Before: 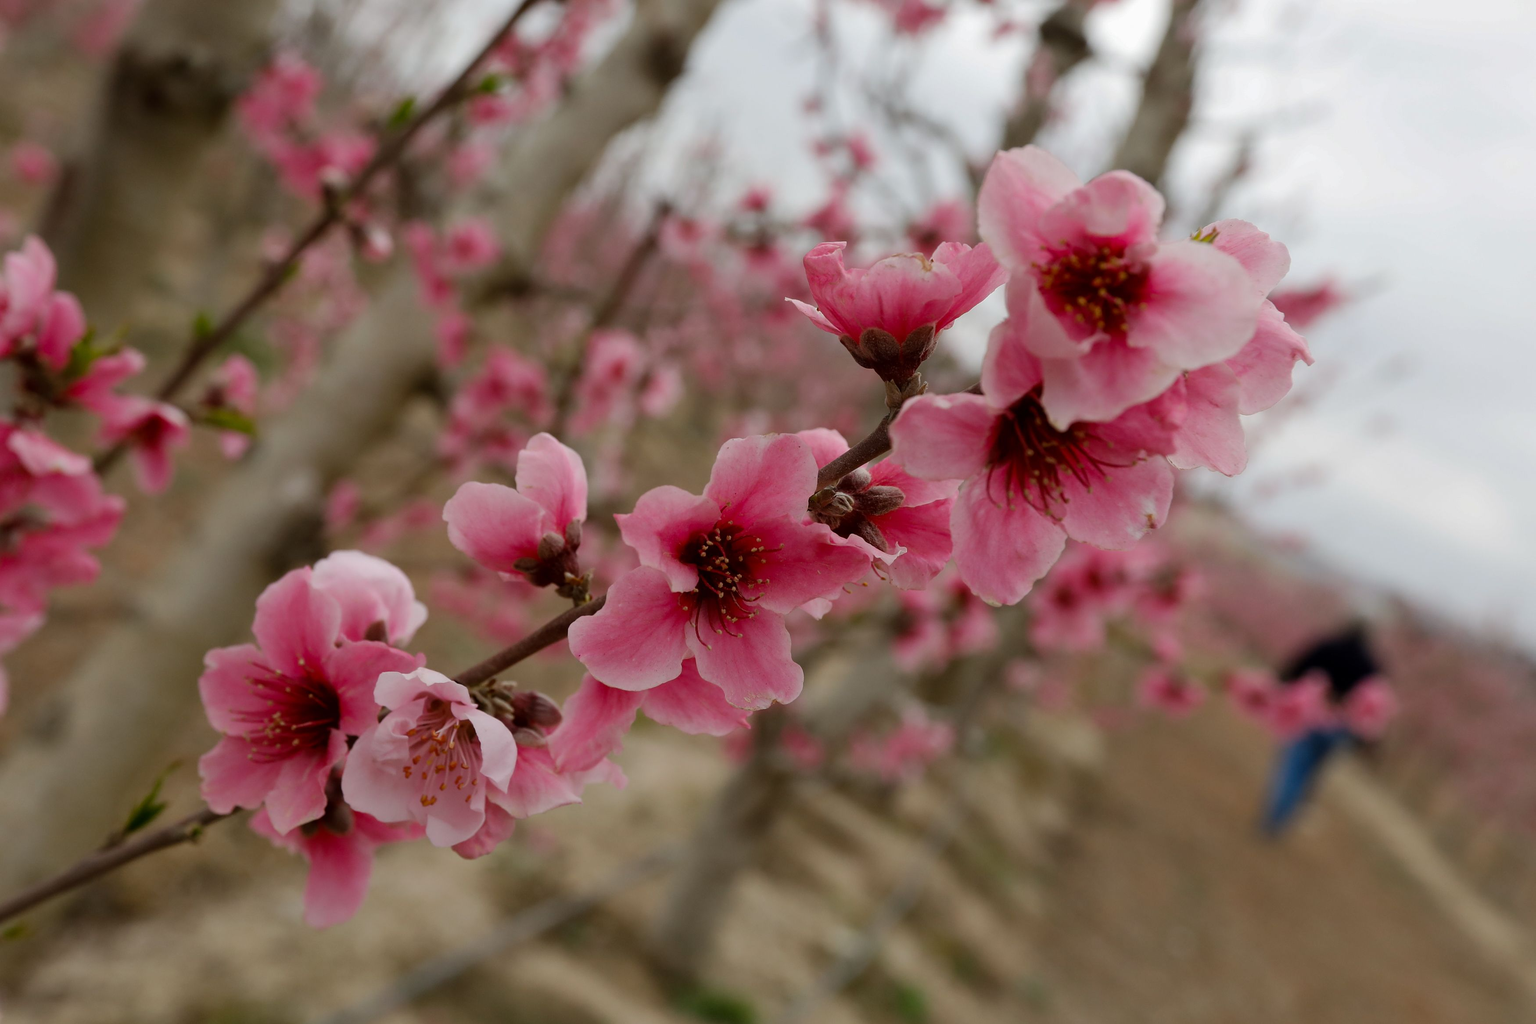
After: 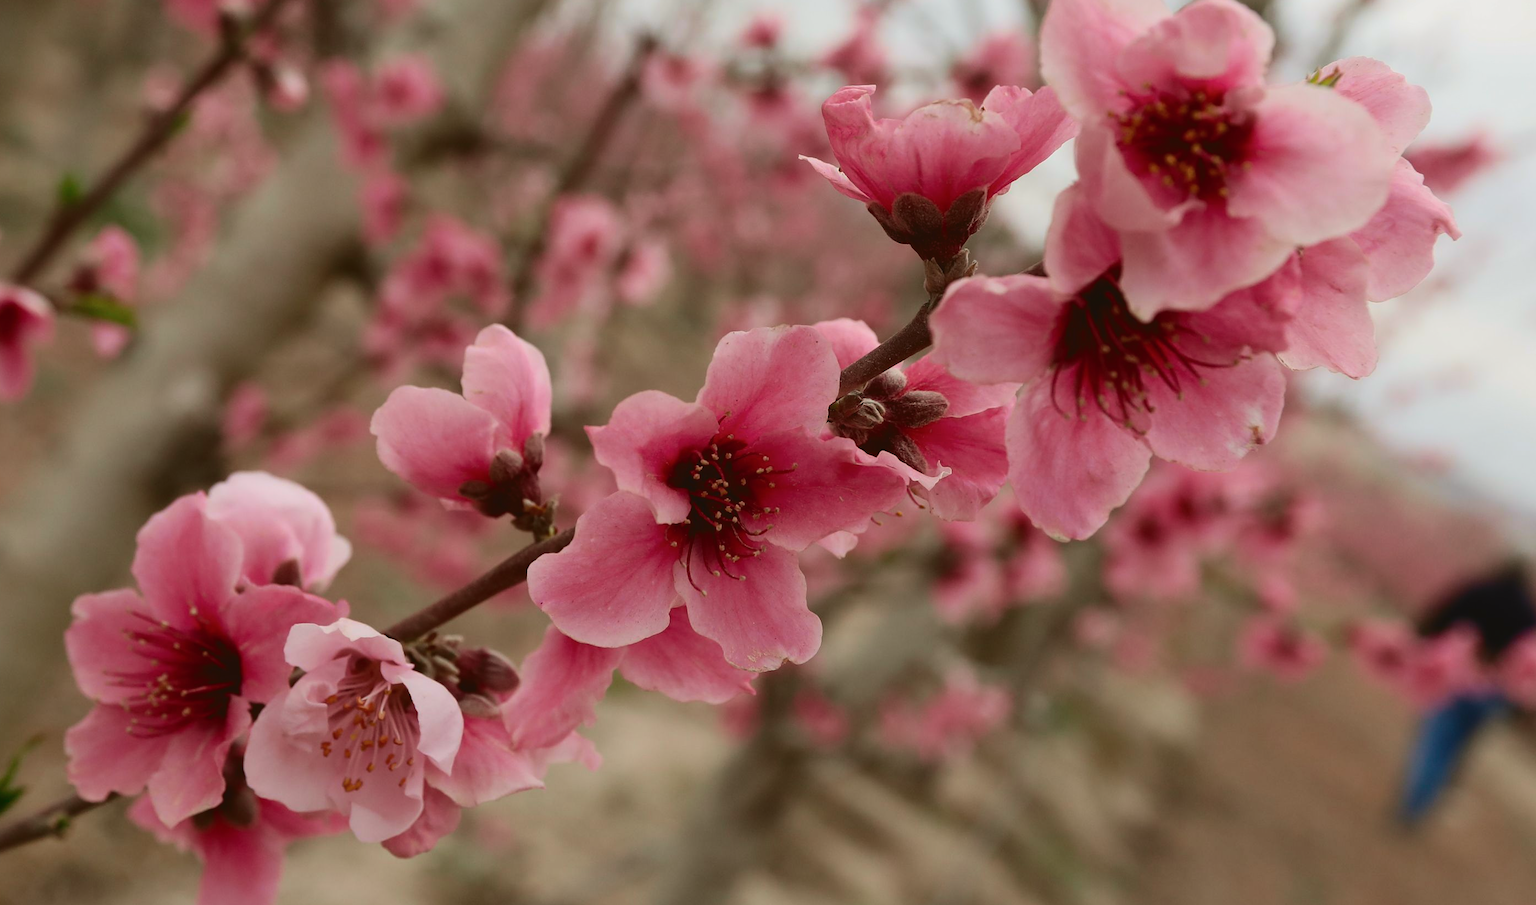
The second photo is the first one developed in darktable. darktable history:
tone curve: curves: ch0 [(0, 0.049) (0.175, 0.178) (0.466, 0.498) (0.715, 0.767) (0.819, 0.851) (1, 0.961)]; ch1 [(0, 0) (0.437, 0.398) (0.476, 0.466) (0.505, 0.505) (0.534, 0.544) (0.595, 0.608) (0.641, 0.643) (1, 1)]; ch2 [(0, 0) (0.359, 0.379) (0.437, 0.44) (0.489, 0.495) (0.518, 0.537) (0.579, 0.579) (1, 1)], color space Lab, independent channels, preserve colors none
crop: left 9.591%, top 16.992%, right 10.5%, bottom 12.346%
